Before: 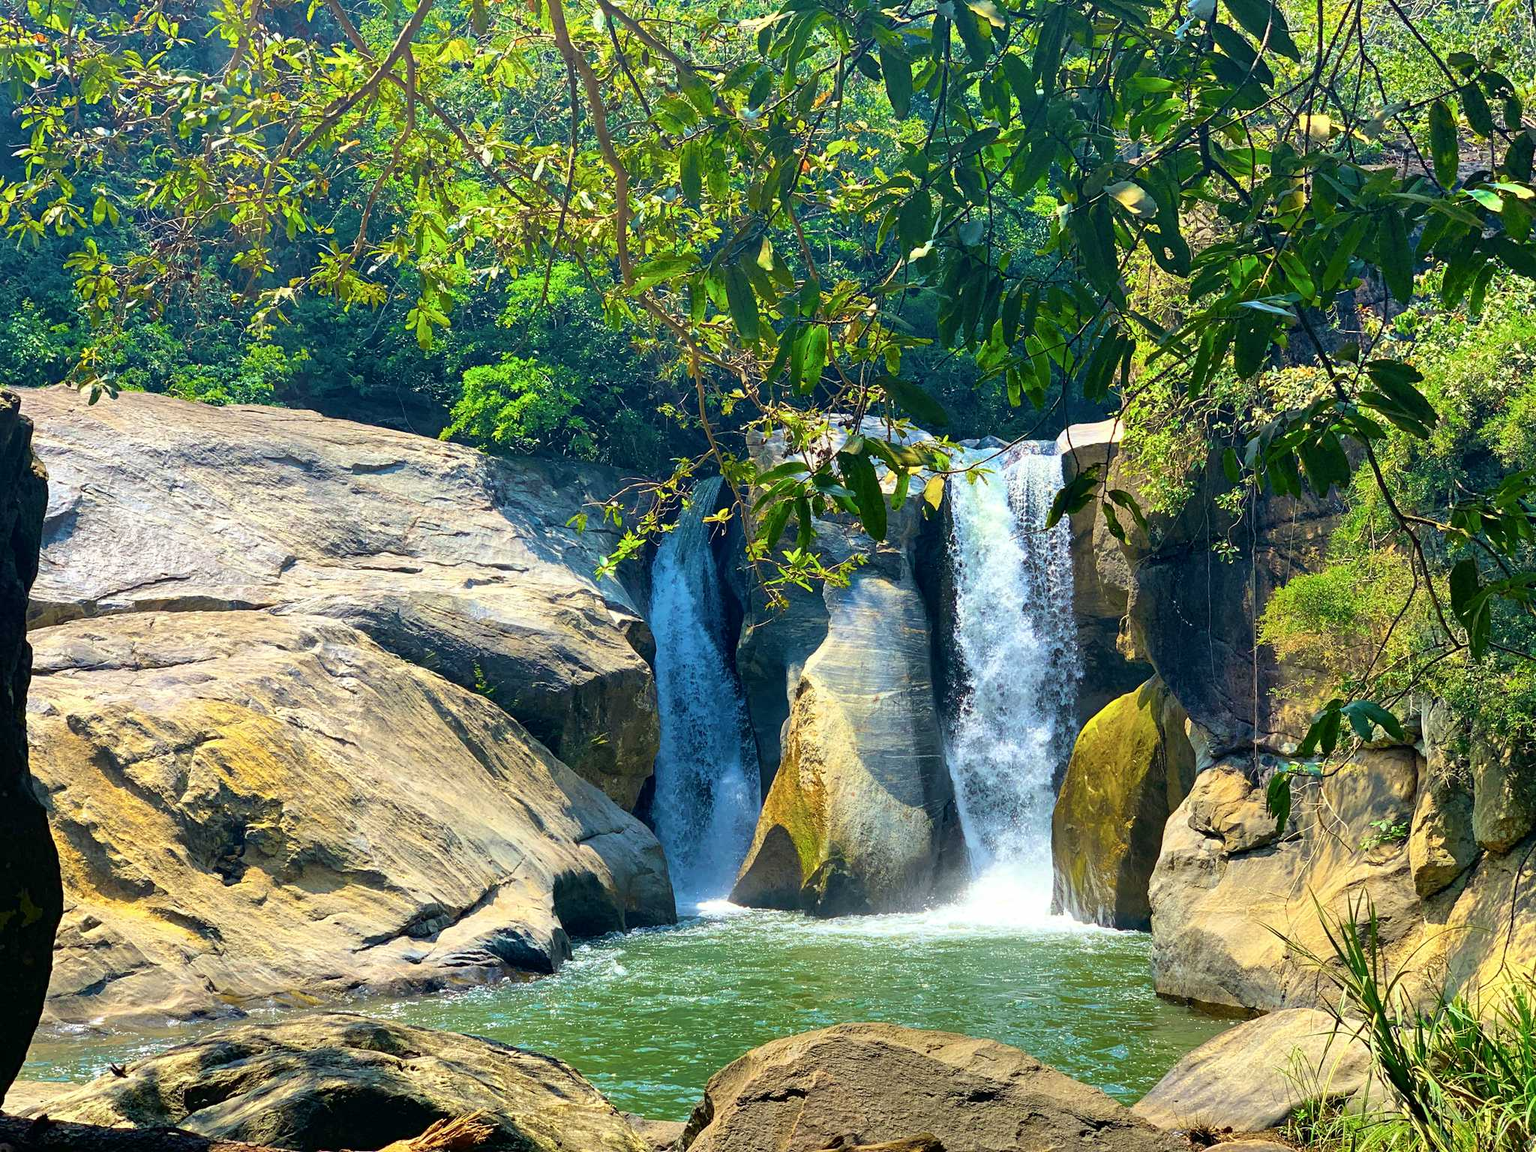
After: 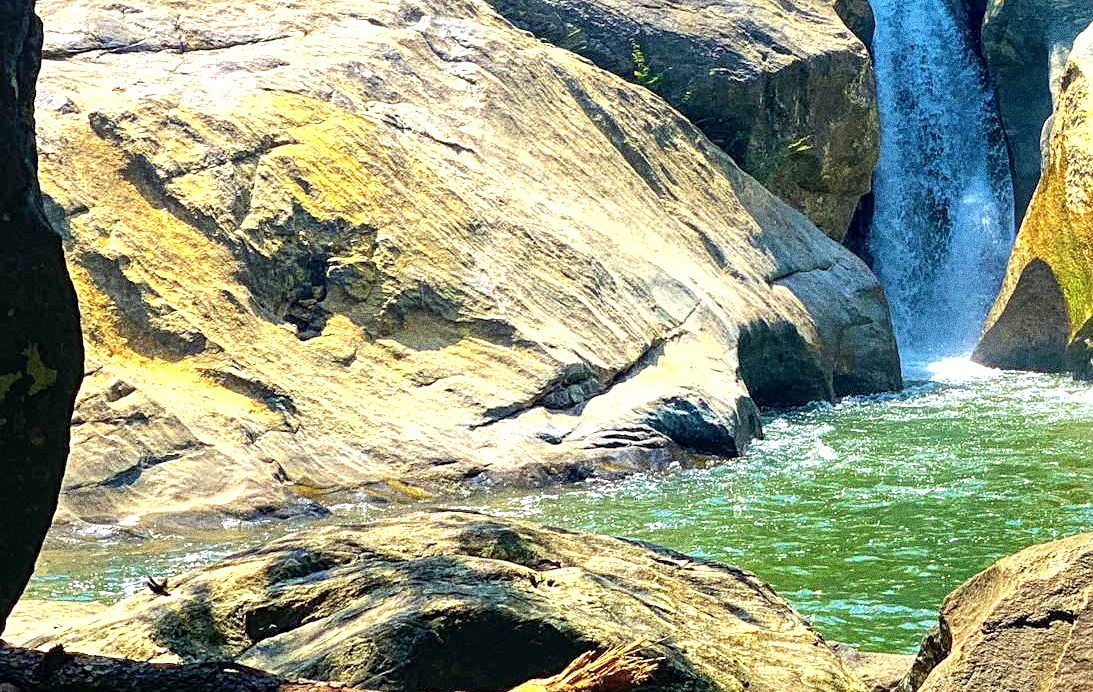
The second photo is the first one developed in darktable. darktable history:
exposure: exposure 0.574 EV, compensate highlight preservation false
sharpen: amount 0.2
grain: coarseness 10.62 ISO, strength 55.56%
local contrast: highlights 99%, shadows 86%, detail 160%, midtone range 0.2
crop and rotate: top 54.778%, right 46.61%, bottom 0.159%
